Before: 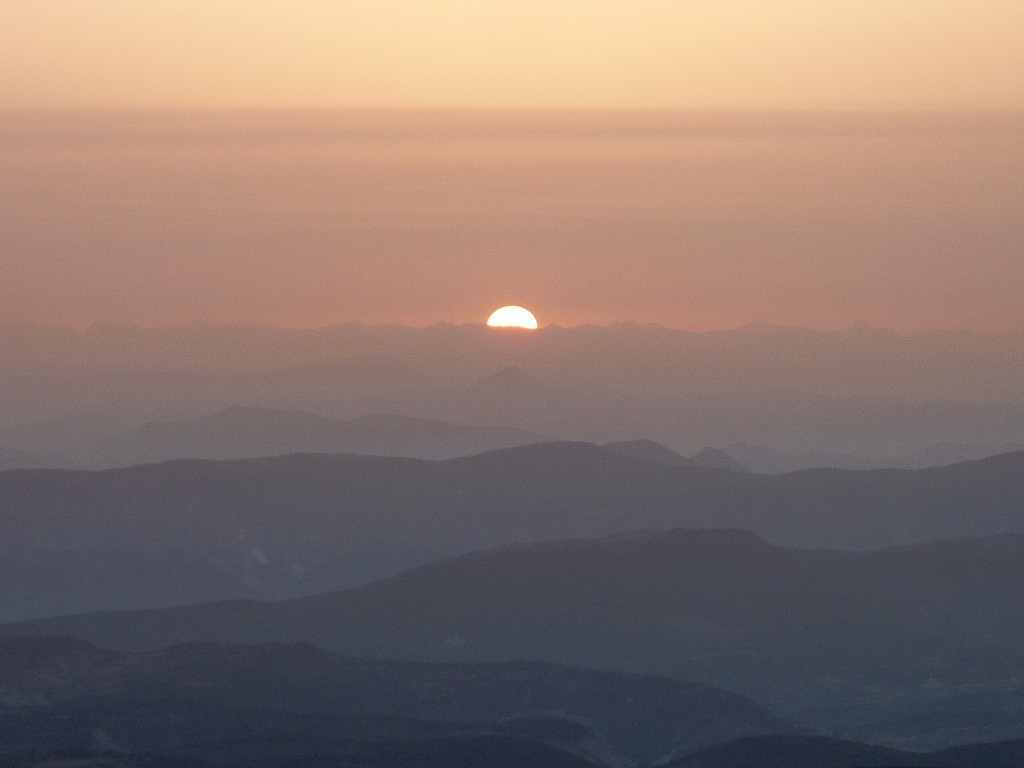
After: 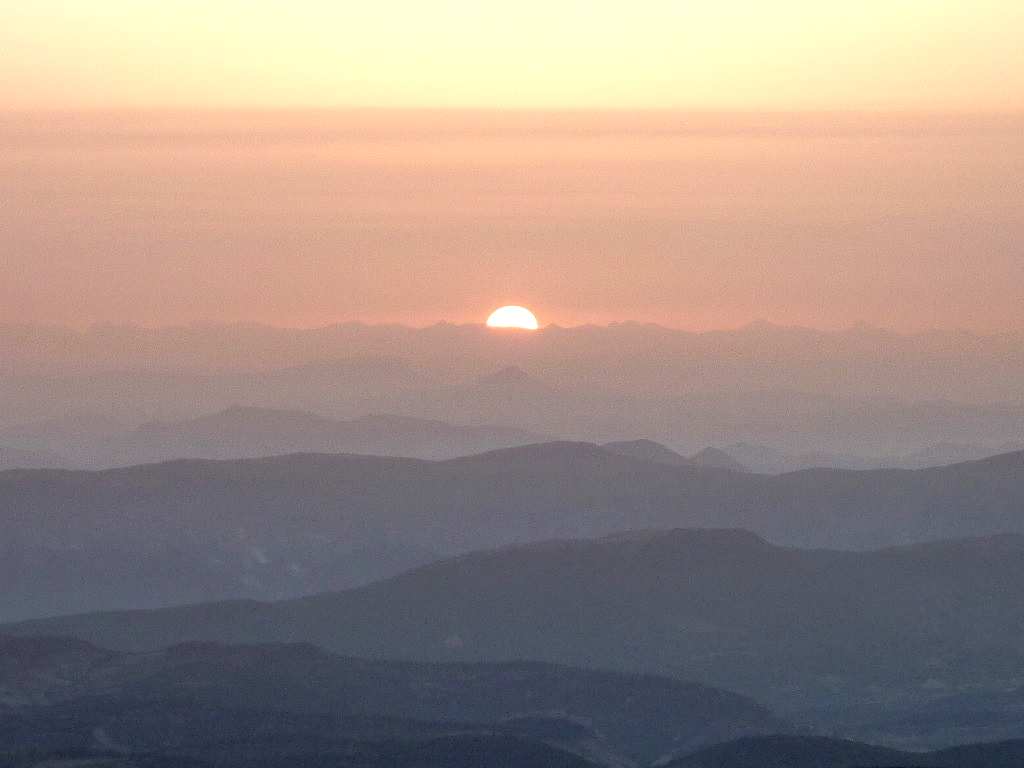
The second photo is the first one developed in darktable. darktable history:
local contrast: on, module defaults
exposure: exposure 0.603 EV, compensate exposure bias true, compensate highlight preservation false
